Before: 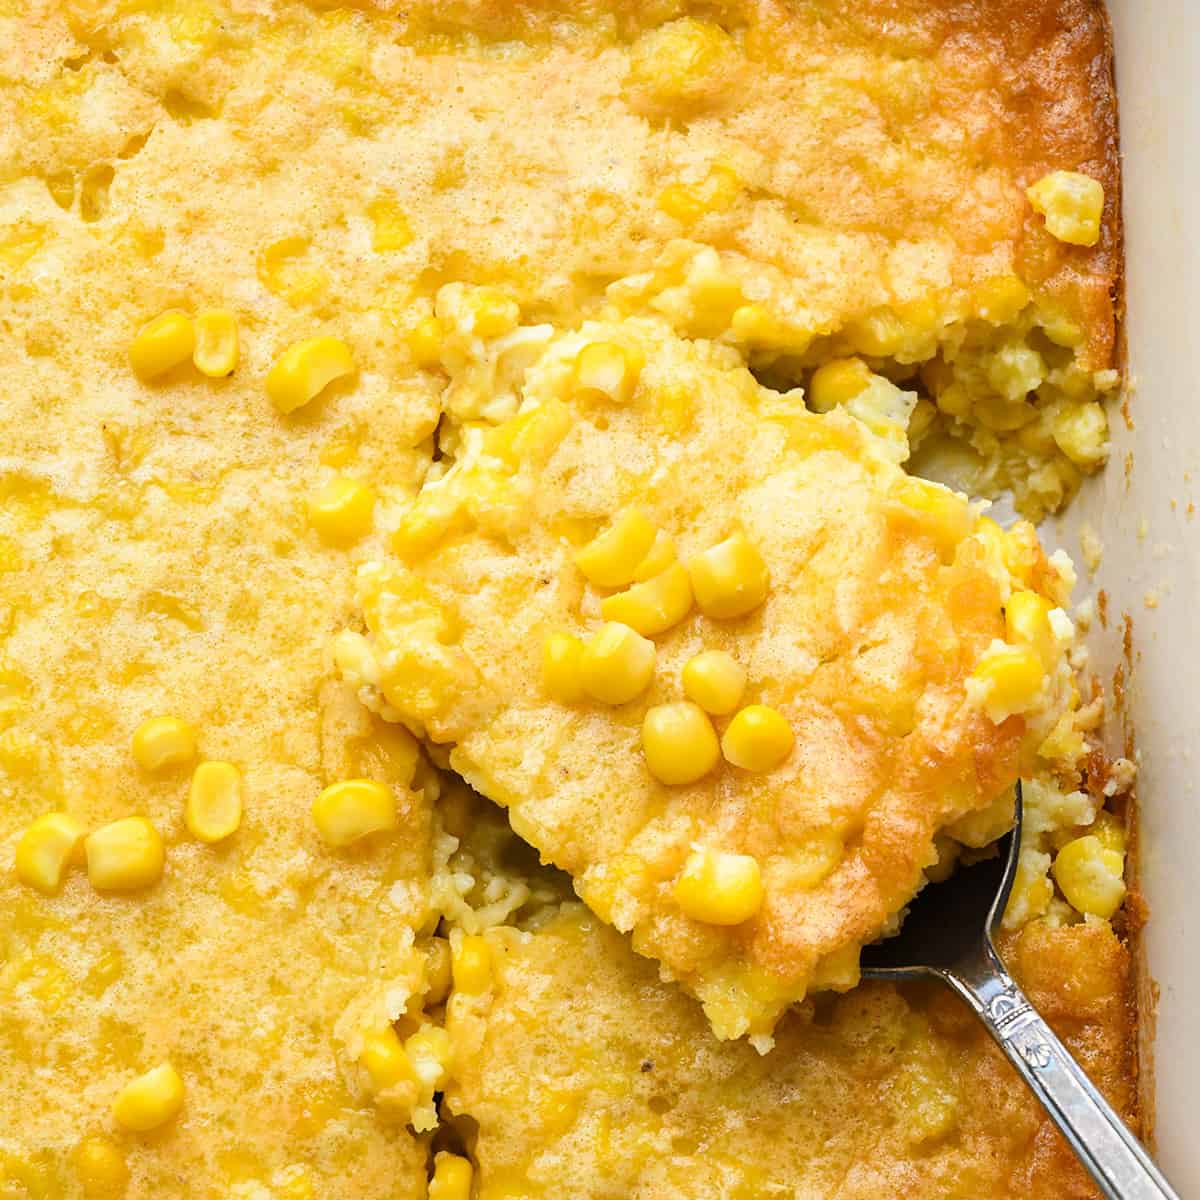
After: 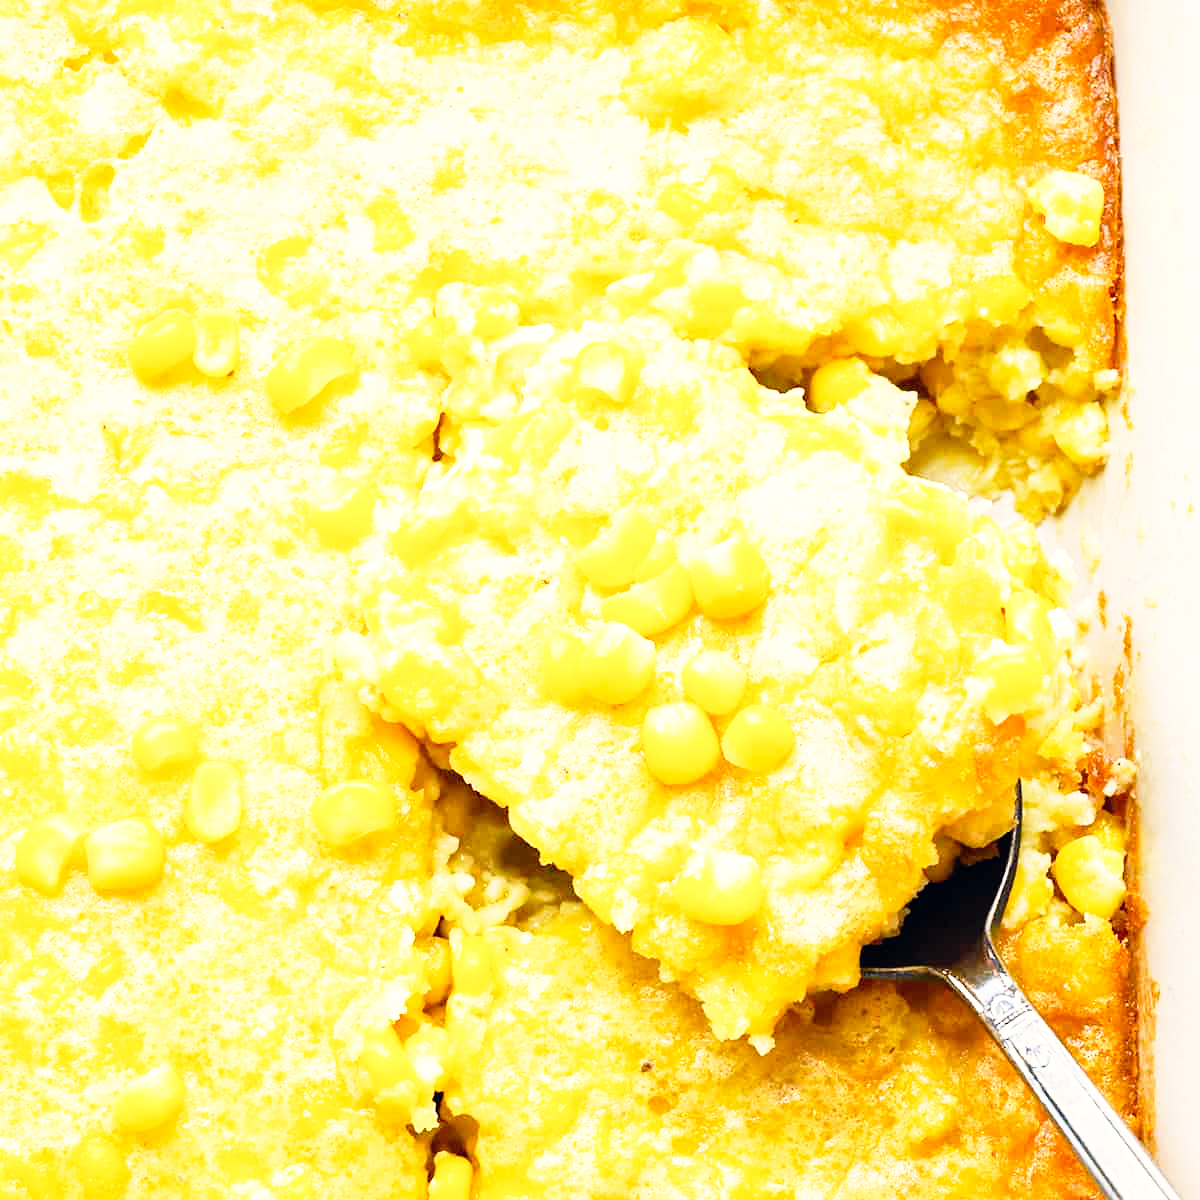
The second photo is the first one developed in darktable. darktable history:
color correction: highlights a* 0.207, highlights b* 2.7, shadows a* -0.874, shadows b* -4.78
exposure: black level correction 0.001, exposure 0.191 EV, compensate highlight preservation false
white balance: red 1.009, blue 1.027
base curve: curves: ch0 [(0, 0) (0.012, 0.01) (0.073, 0.168) (0.31, 0.711) (0.645, 0.957) (1, 1)], preserve colors none
